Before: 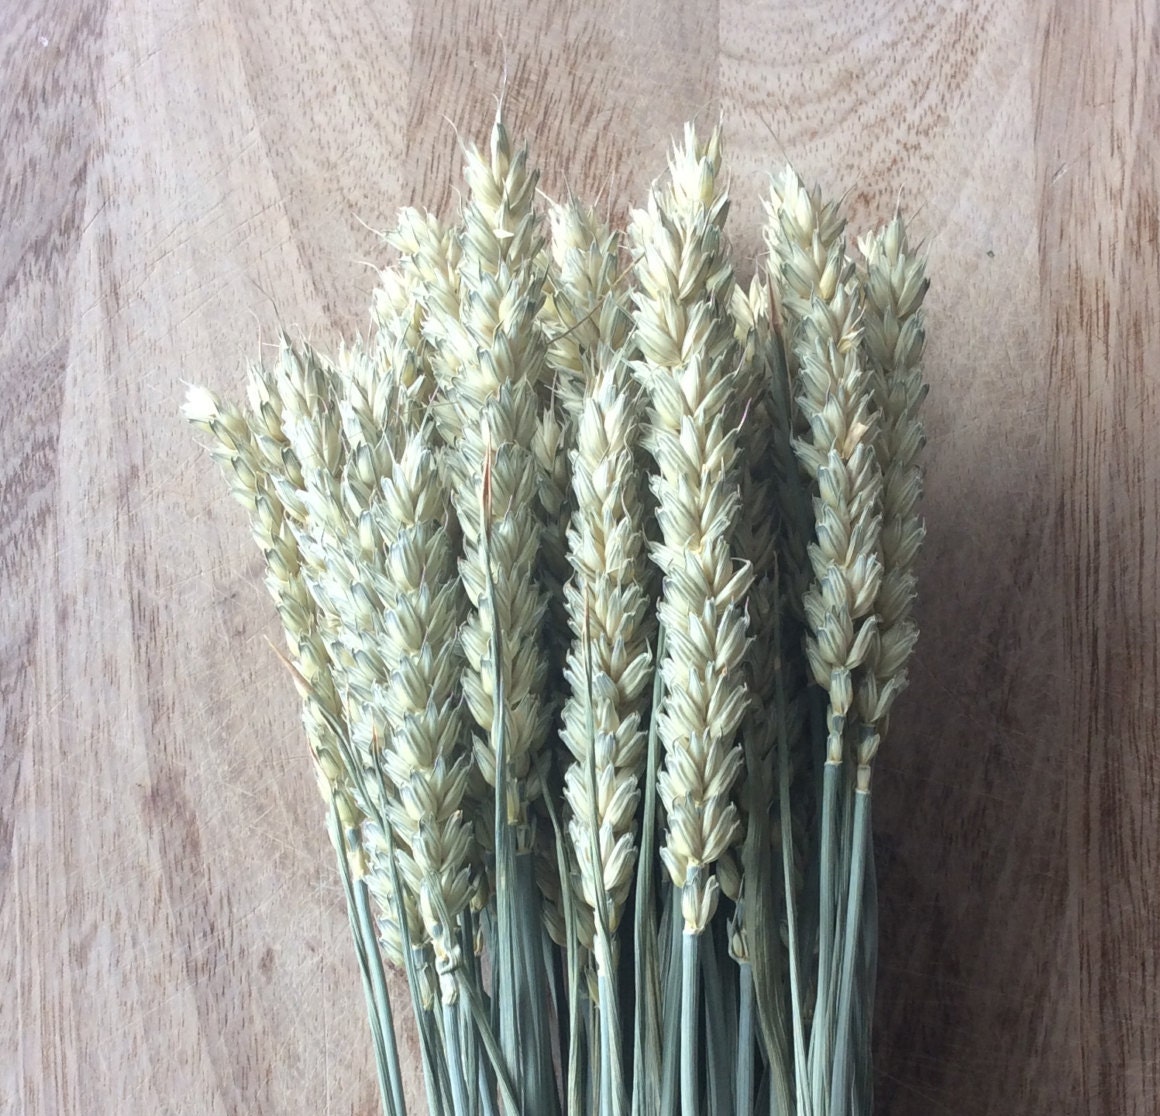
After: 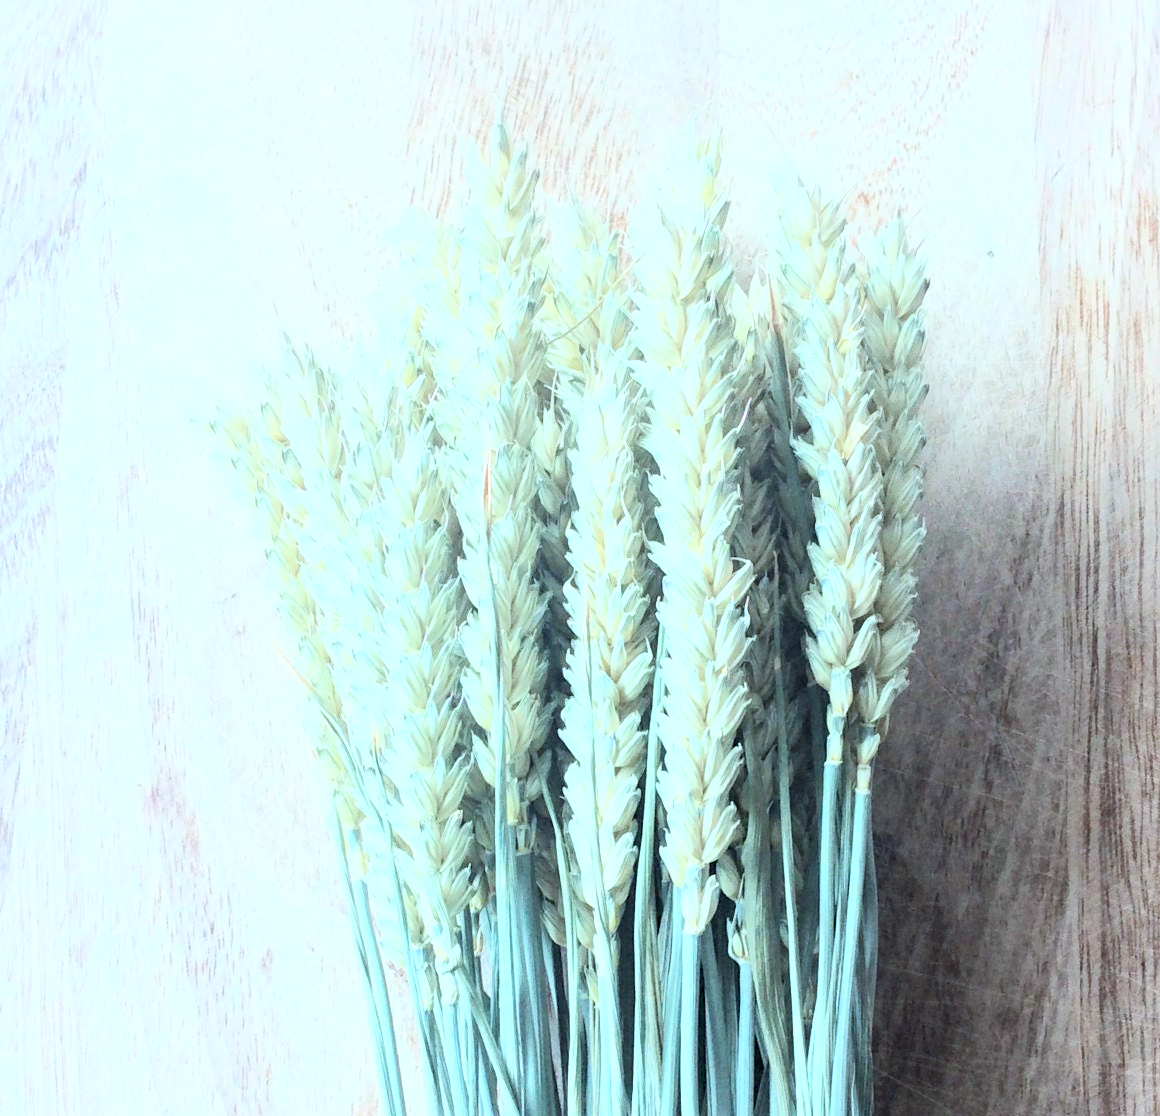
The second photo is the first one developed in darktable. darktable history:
base curve: curves: ch0 [(0, 0.003) (0.001, 0.002) (0.006, 0.004) (0.02, 0.022) (0.048, 0.086) (0.094, 0.234) (0.162, 0.431) (0.258, 0.629) (0.385, 0.8) (0.548, 0.918) (0.751, 0.988) (1, 1)], fusion 1
exposure: black level correction 0.001, exposure 0.137 EV, compensate highlight preservation false
color correction: highlights a* -10.05, highlights b* -10.42
